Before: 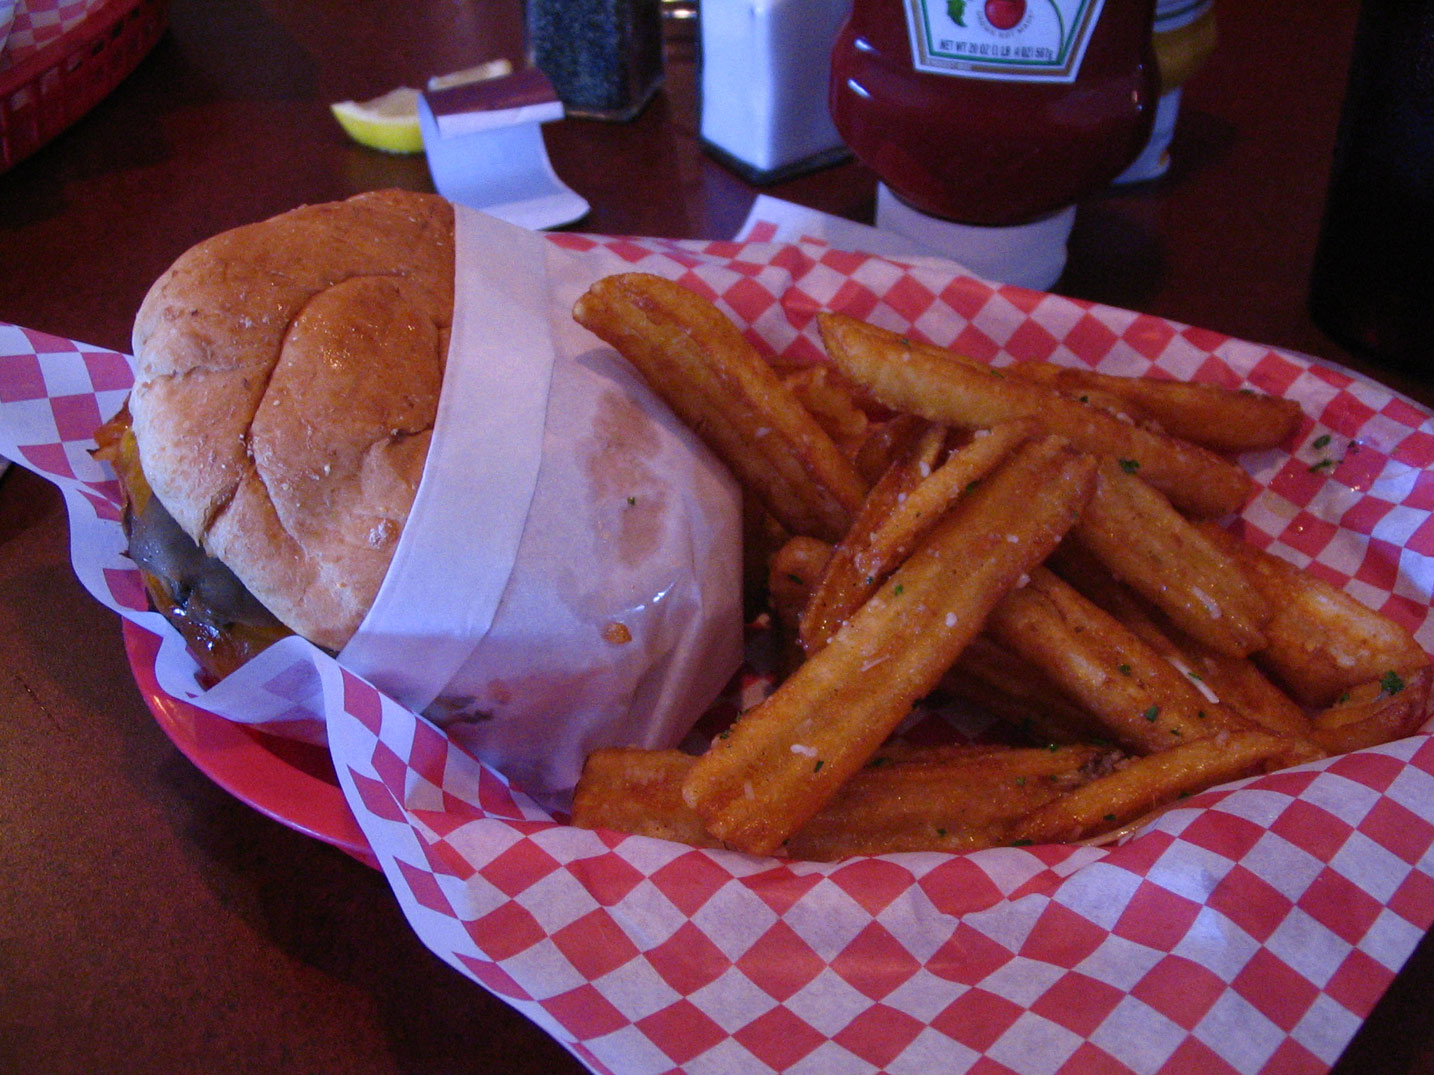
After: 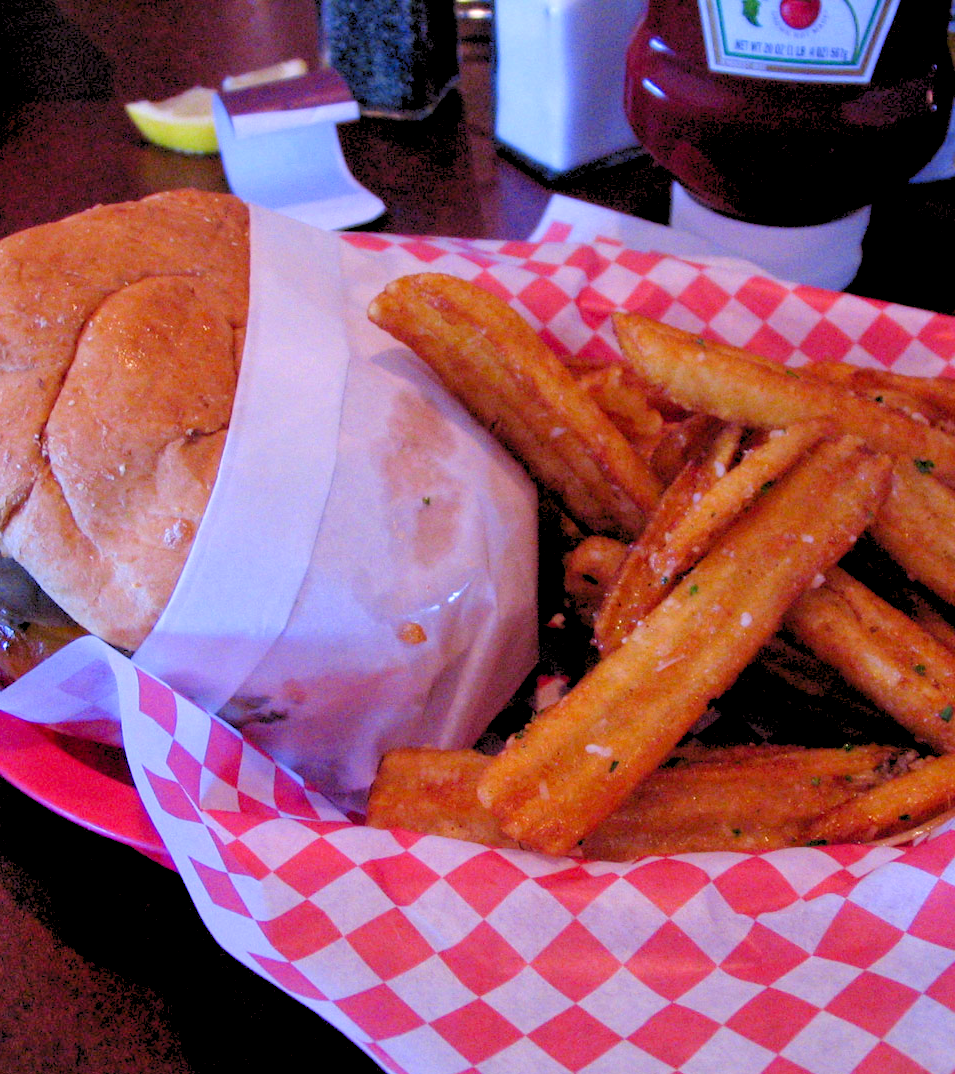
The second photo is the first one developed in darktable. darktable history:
levels: levels [0.093, 0.434, 0.988]
crop and rotate: left 14.385%, right 18.948%
